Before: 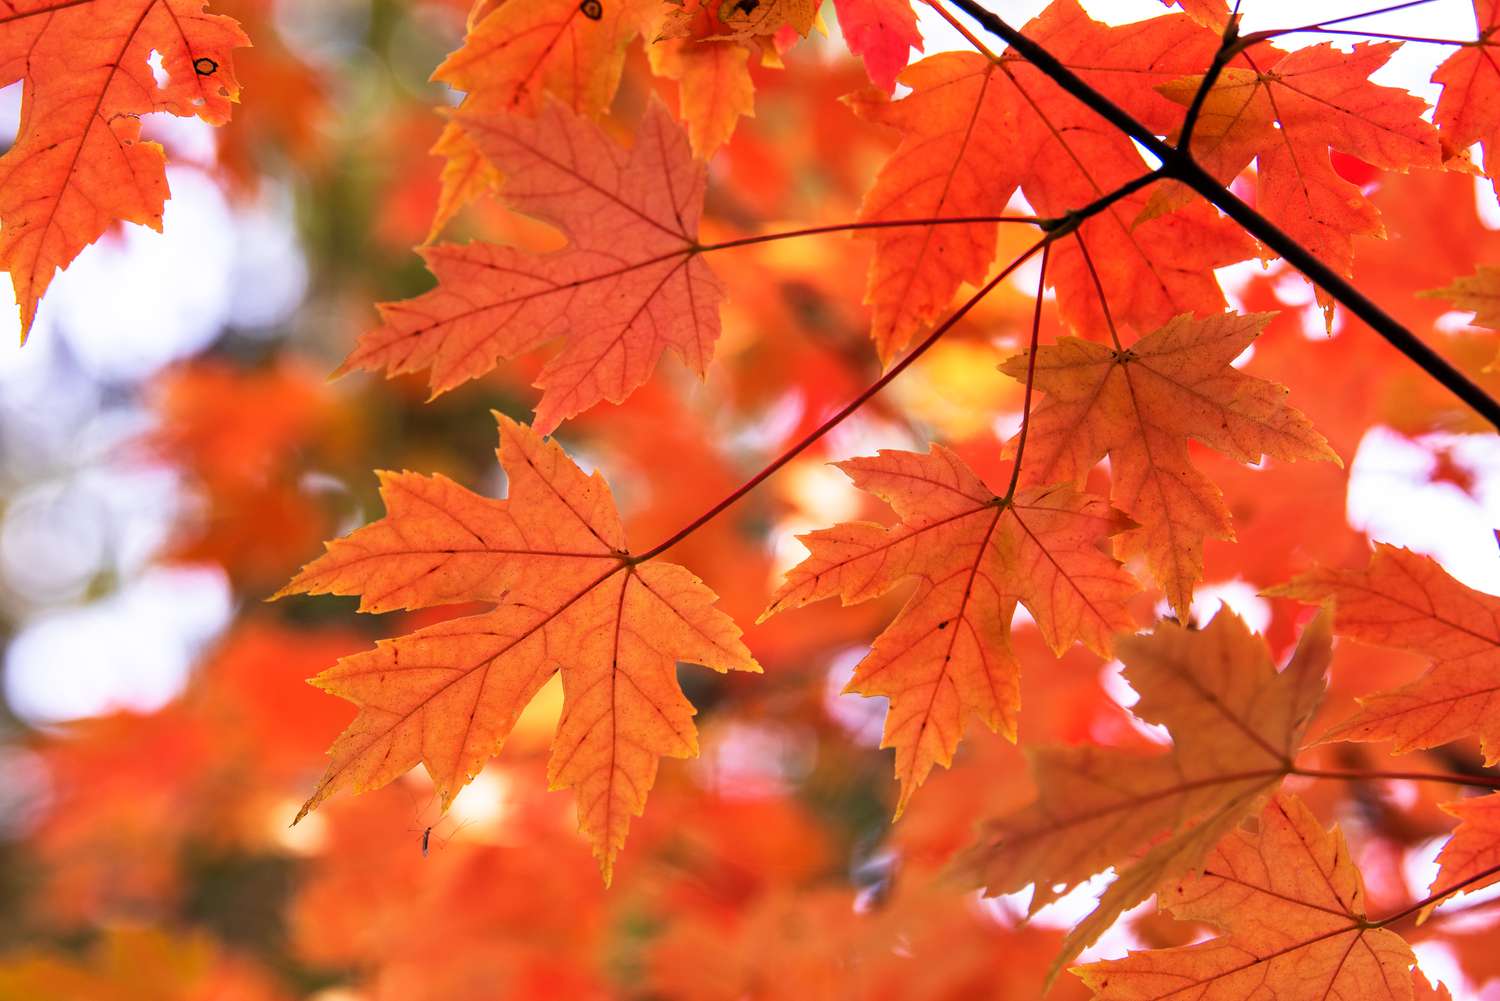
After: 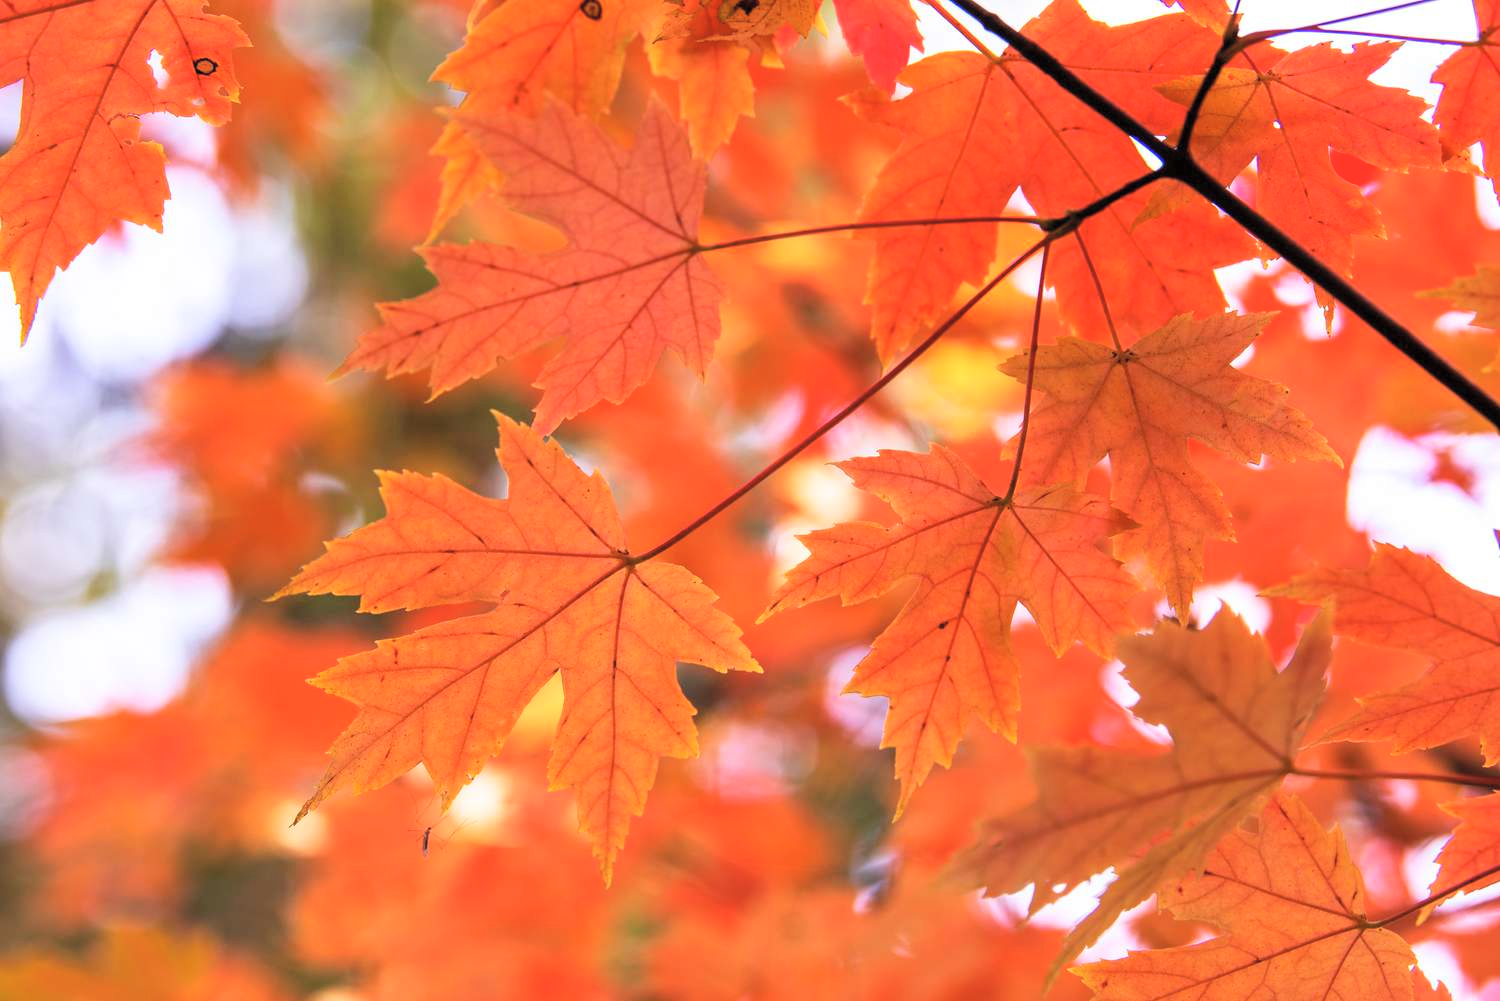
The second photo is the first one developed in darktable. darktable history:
contrast brightness saturation: brightness 0.14
